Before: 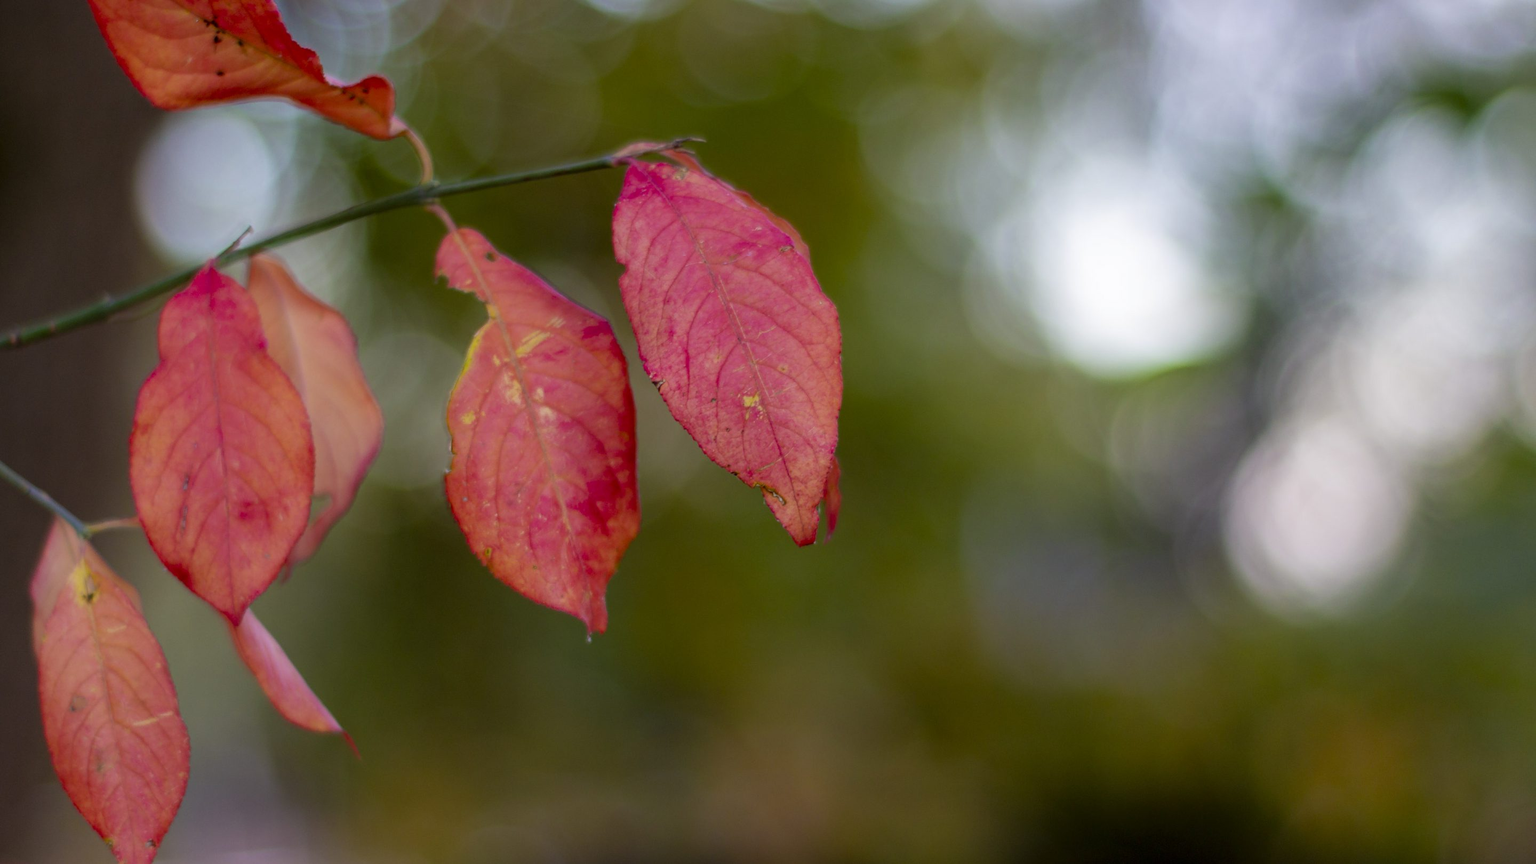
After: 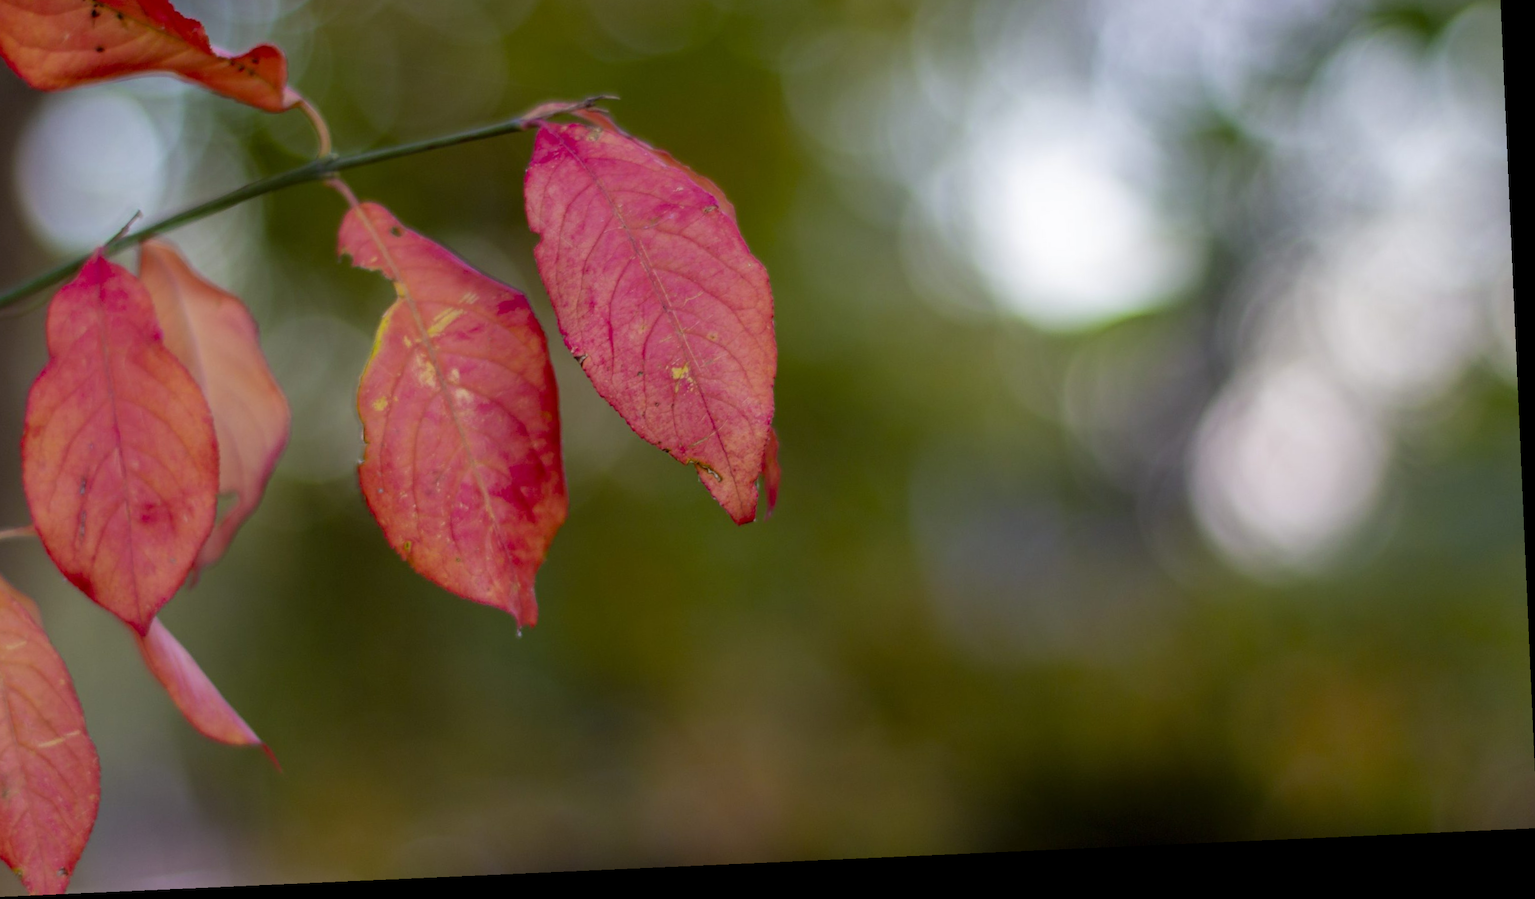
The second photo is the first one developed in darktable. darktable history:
crop and rotate: left 8.262%, top 9.226%
rotate and perspective: rotation -2.56°, automatic cropping off
